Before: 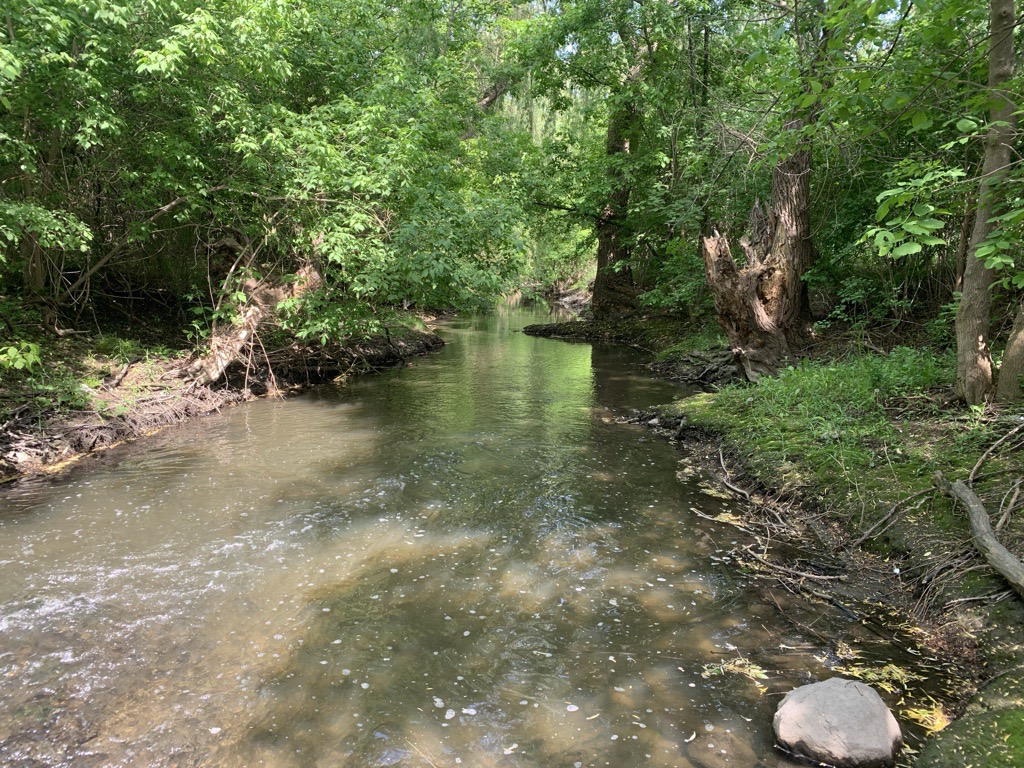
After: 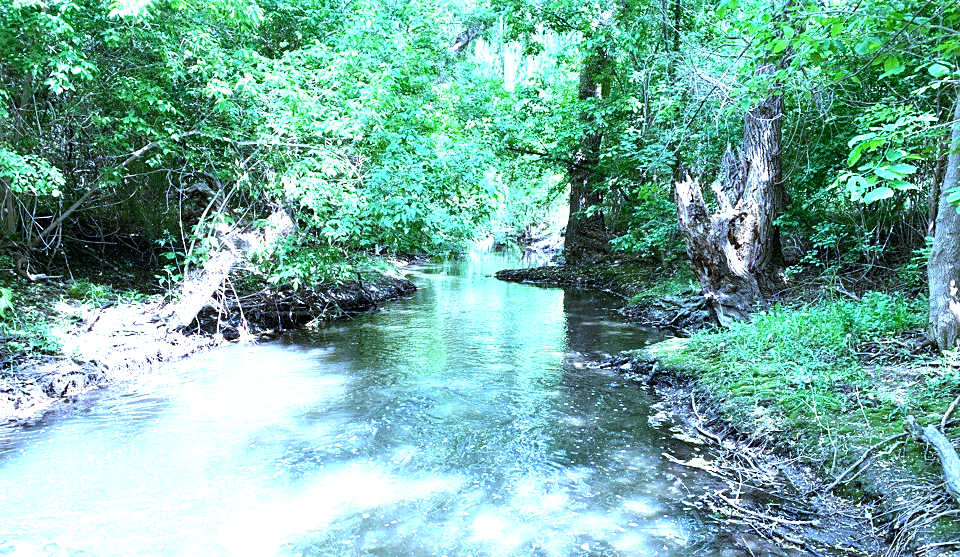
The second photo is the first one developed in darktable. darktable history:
crop: left 2.737%, top 7.287%, right 3.421%, bottom 20.179%
sharpen: amount 0.2
exposure: black level correction 0, exposure 1.45 EV, compensate exposure bias true, compensate highlight preservation false
white balance: red 0.766, blue 1.537
tone equalizer: -8 EV -0.75 EV, -7 EV -0.7 EV, -6 EV -0.6 EV, -5 EV -0.4 EV, -3 EV 0.4 EV, -2 EV 0.6 EV, -1 EV 0.7 EV, +0 EV 0.75 EV, edges refinement/feathering 500, mask exposure compensation -1.57 EV, preserve details no
local contrast: highlights 100%, shadows 100%, detail 120%, midtone range 0.2
